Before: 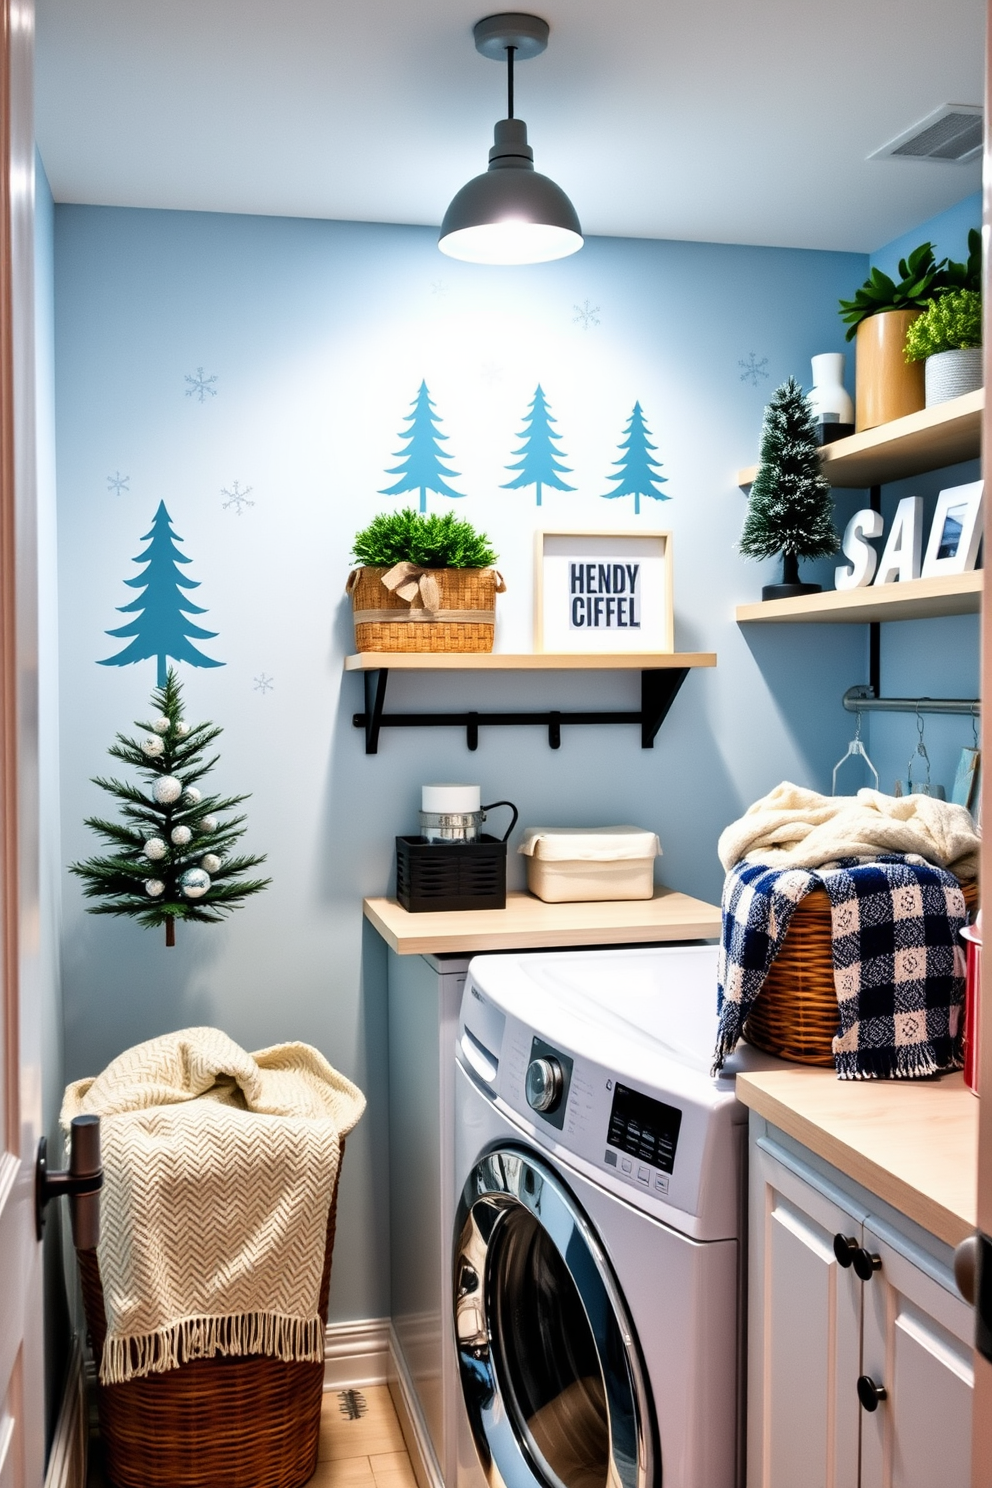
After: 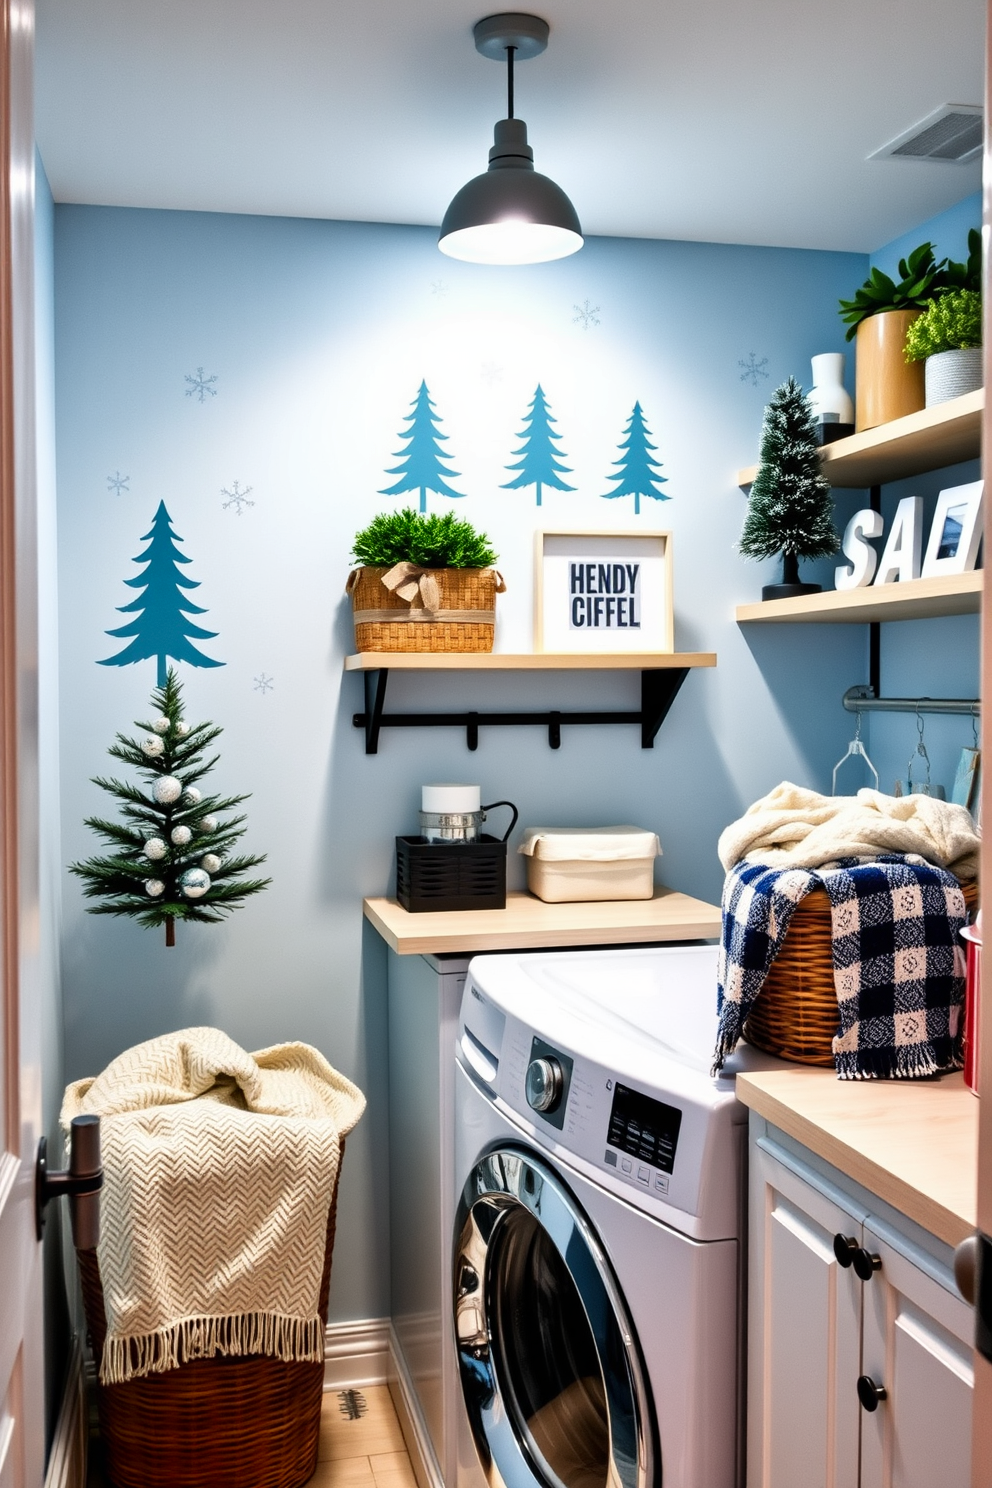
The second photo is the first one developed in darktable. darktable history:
shadows and highlights: shadows -89, highlights -37.33, soften with gaussian
